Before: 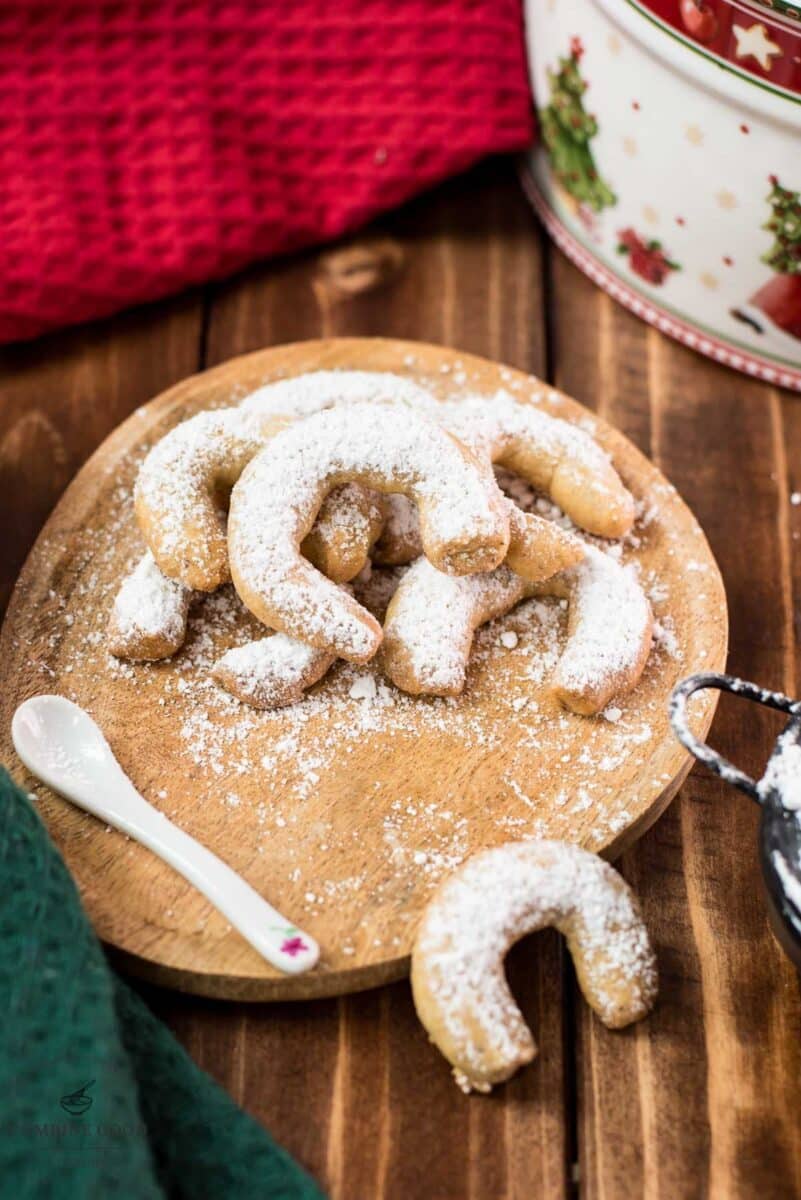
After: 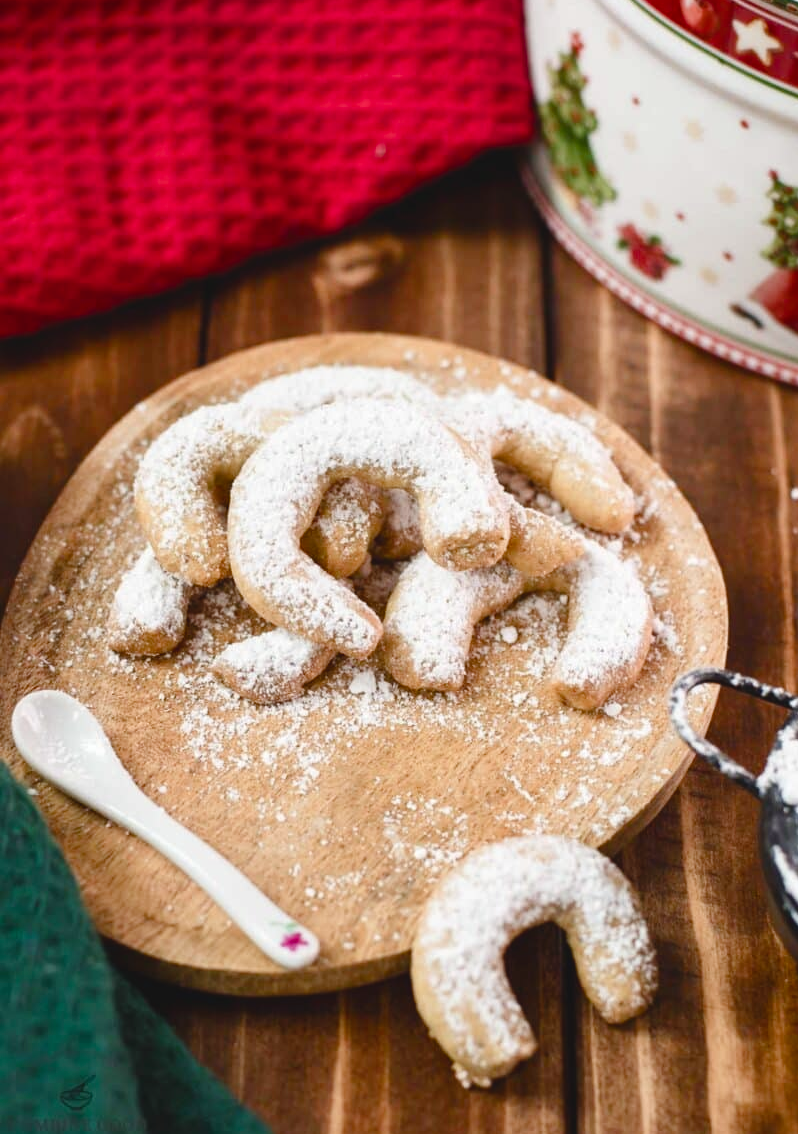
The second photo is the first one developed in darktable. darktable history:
color balance rgb: global offset › luminance 0.713%, perceptual saturation grading › global saturation 20%, perceptual saturation grading › highlights -50.289%, perceptual saturation grading › shadows 30.307%
crop: top 0.435%, right 0.26%, bottom 5.027%
